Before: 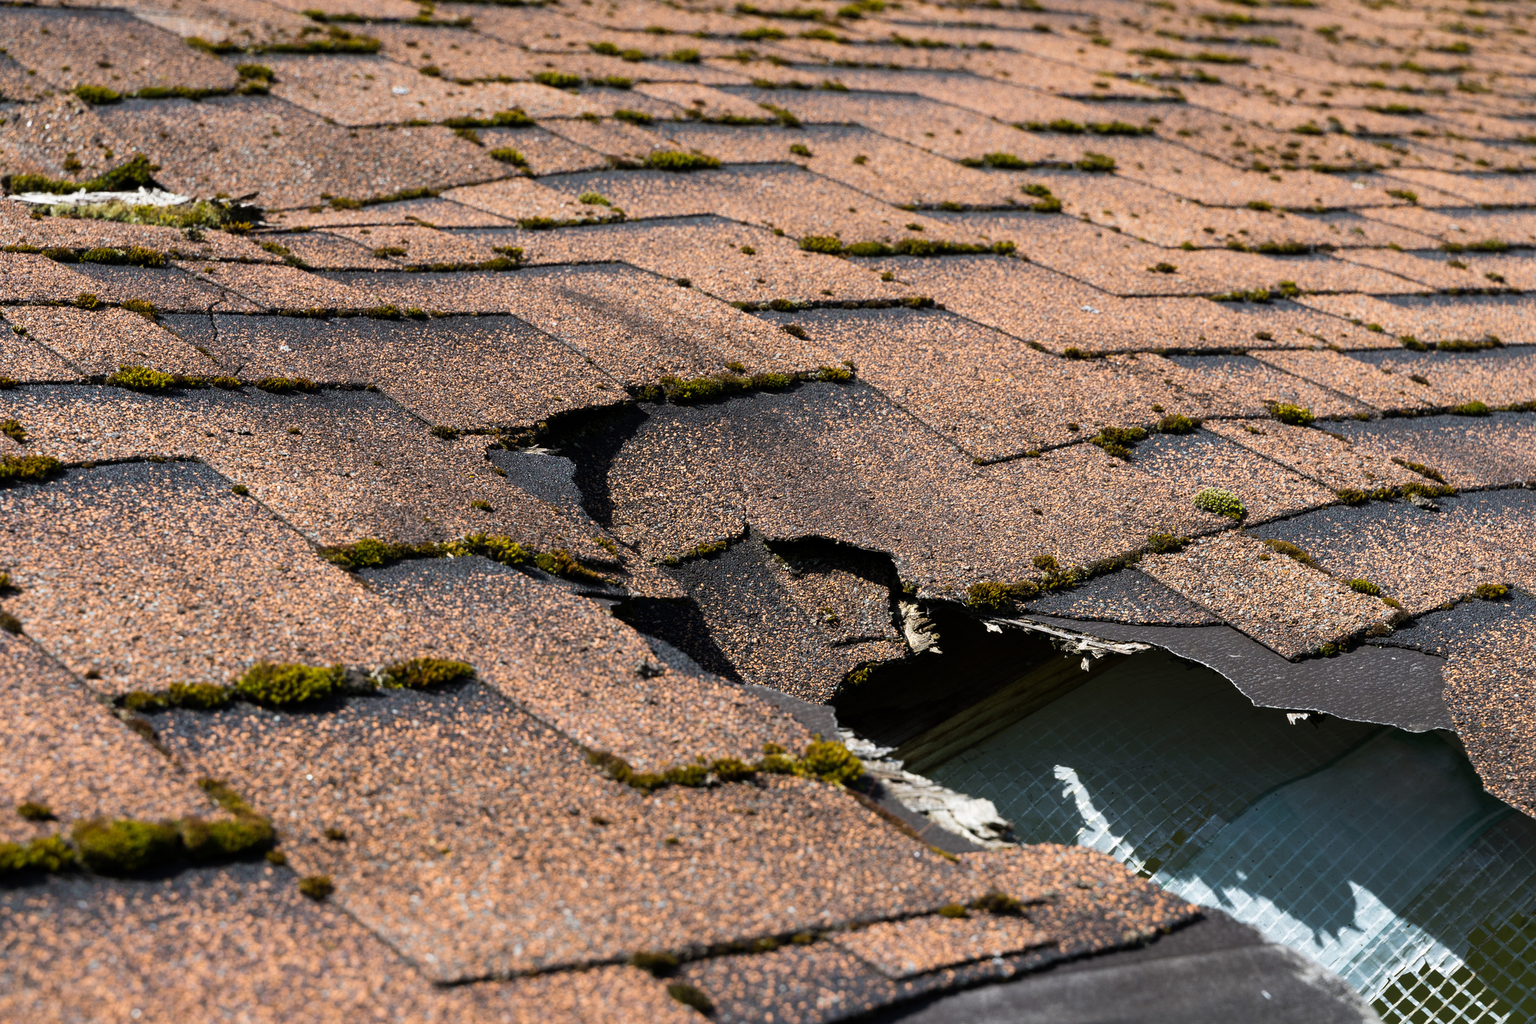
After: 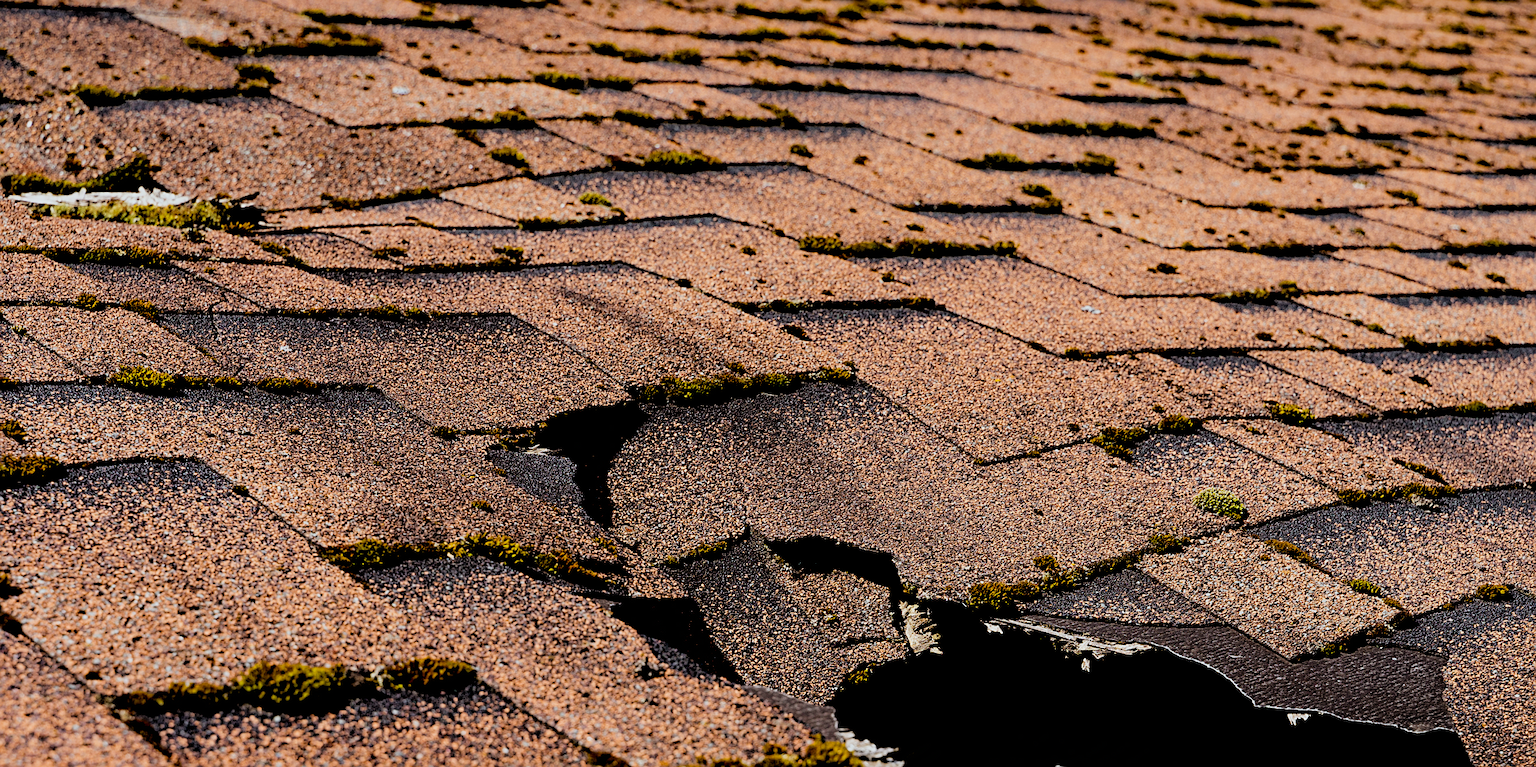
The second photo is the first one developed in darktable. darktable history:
filmic rgb: black relative exposure -4.38 EV, white relative exposure 4.56 EV, hardness 2.37, contrast 1.05
sharpen: on, module defaults
exposure: black level correction 0.031, exposure 0.304 EV, compensate highlight preservation false
crop: bottom 24.967%
haze removal: compatibility mode true, adaptive false
rgb levels: mode RGB, independent channels, levels [[0, 0.5, 1], [0, 0.521, 1], [0, 0.536, 1]]
